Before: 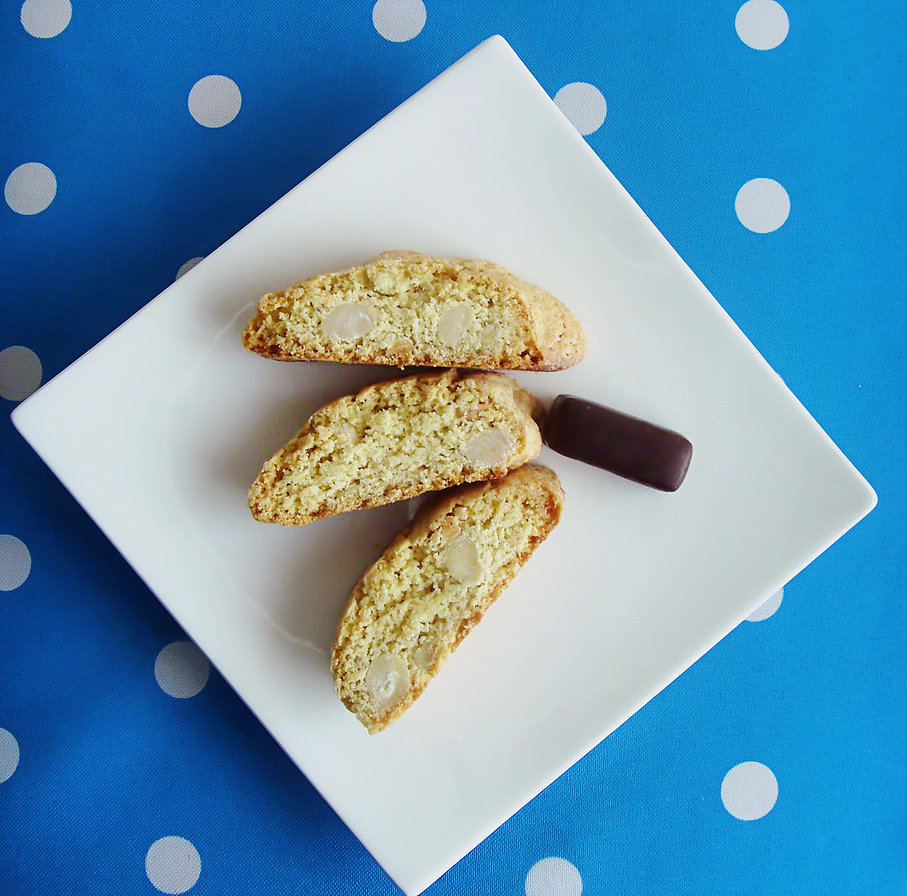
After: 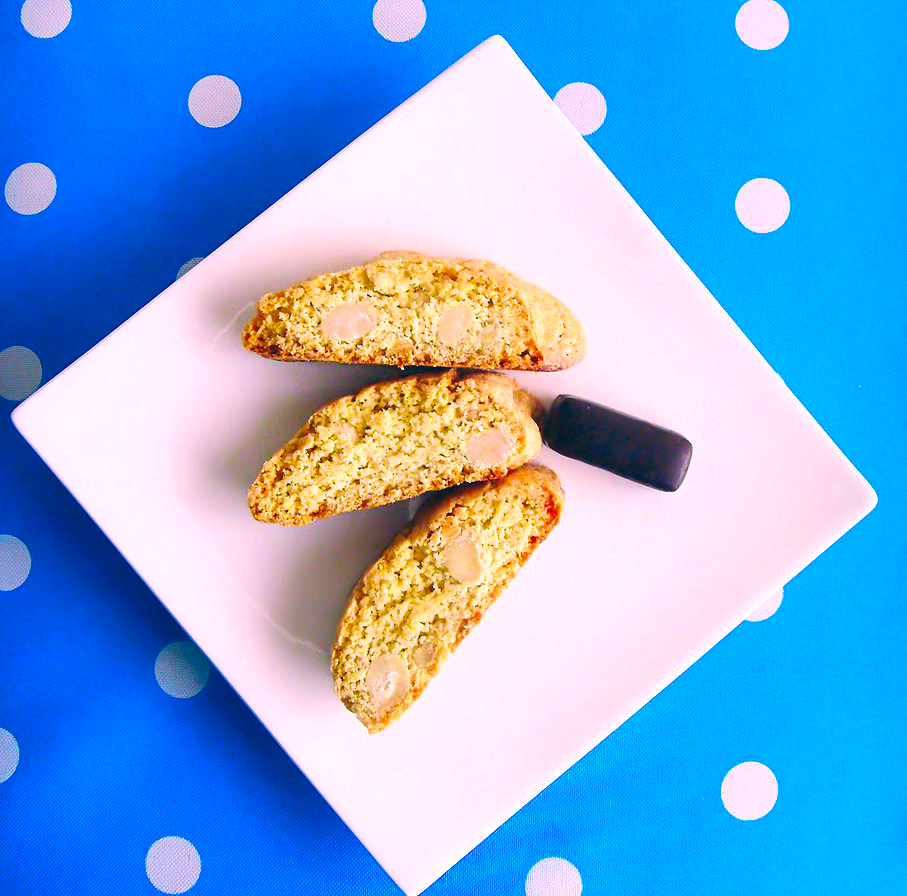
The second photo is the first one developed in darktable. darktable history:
color correction: highlights a* 17.03, highlights b* 0.205, shadows a* -15.38, shadows b* -14.56, saturation 1.5
exposure: black level correction 0, exposure 0.5 EV, compensate highlight preservation false
